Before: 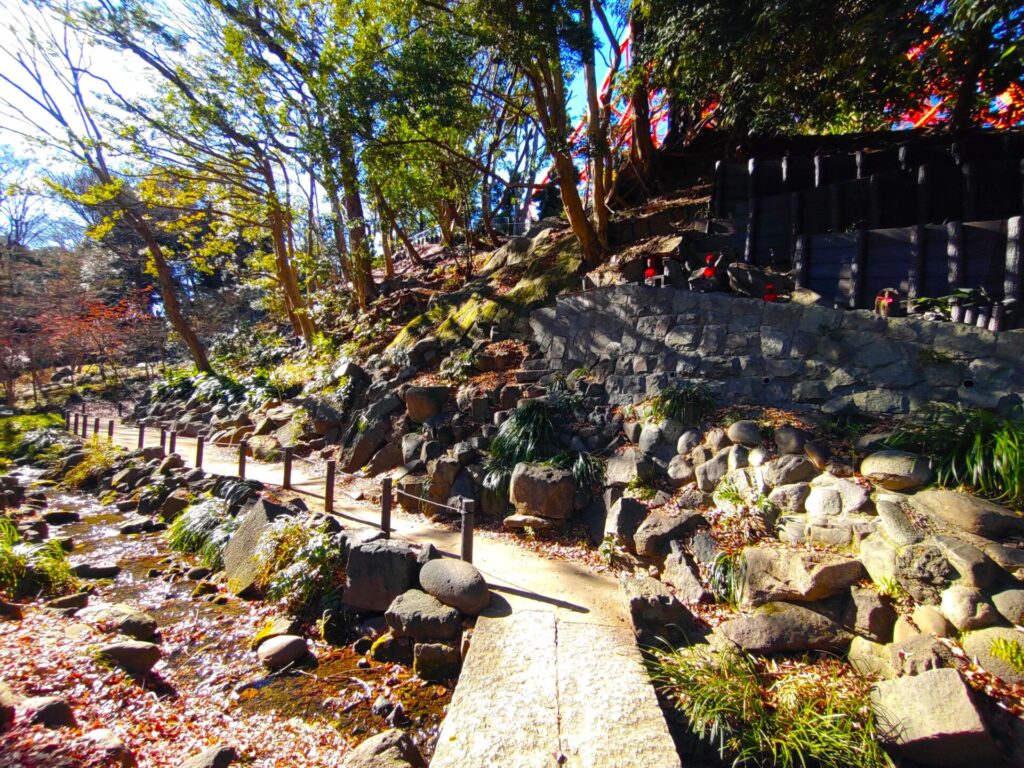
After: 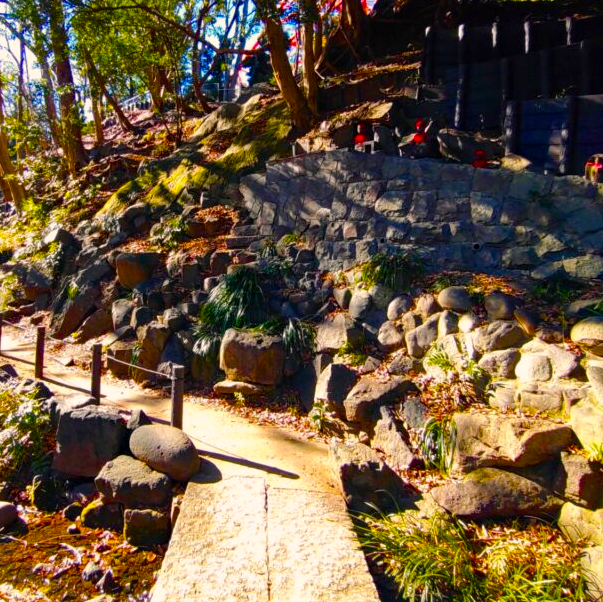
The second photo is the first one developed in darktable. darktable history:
crop and rotate: left 28.344%, top 17.476%, right 12.713%, bottom 4.011%
color balance rgb: shadows lift › hue 86.87°, highlights gain › chroma 3.672%, highlights gain › hue 57.78°, linear chroma grading › shadows -10.438%, linear chroma grading › global chroma 20.373%, perceptual saturation grading › global saturation 20%, perceptual saturation grading › highlights -24.718%, perceptual saturation grading › shadows 49.323%
haze removal: compatibility mode true, adaptive false
